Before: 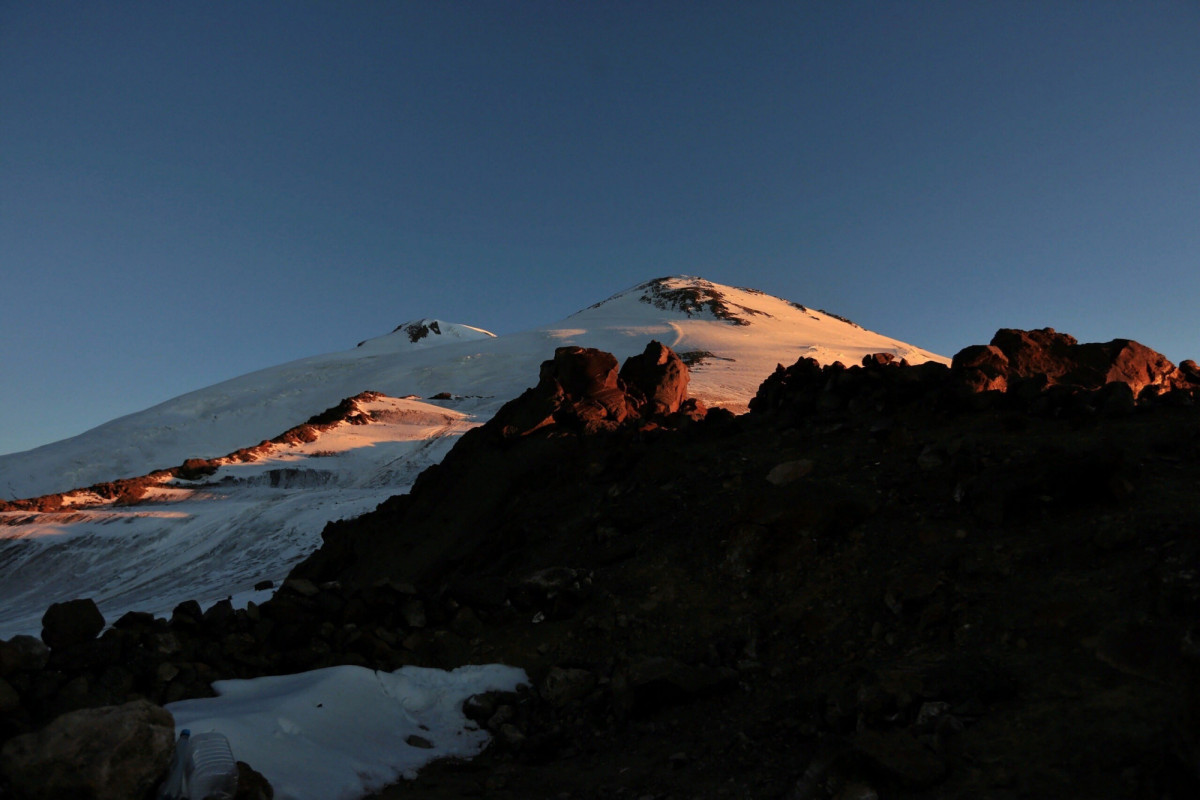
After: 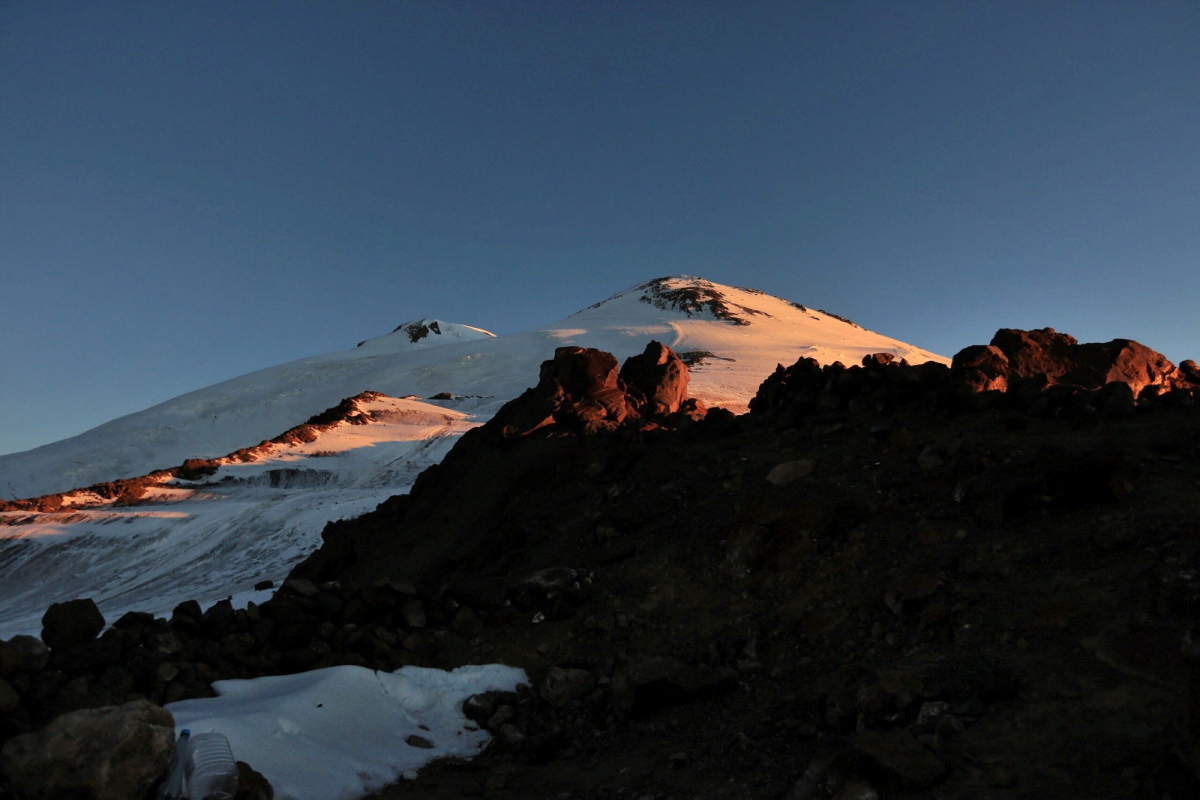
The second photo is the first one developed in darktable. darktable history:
shadows and highlights: shadows 36.52, highlights -27.16, soften with gaussian
